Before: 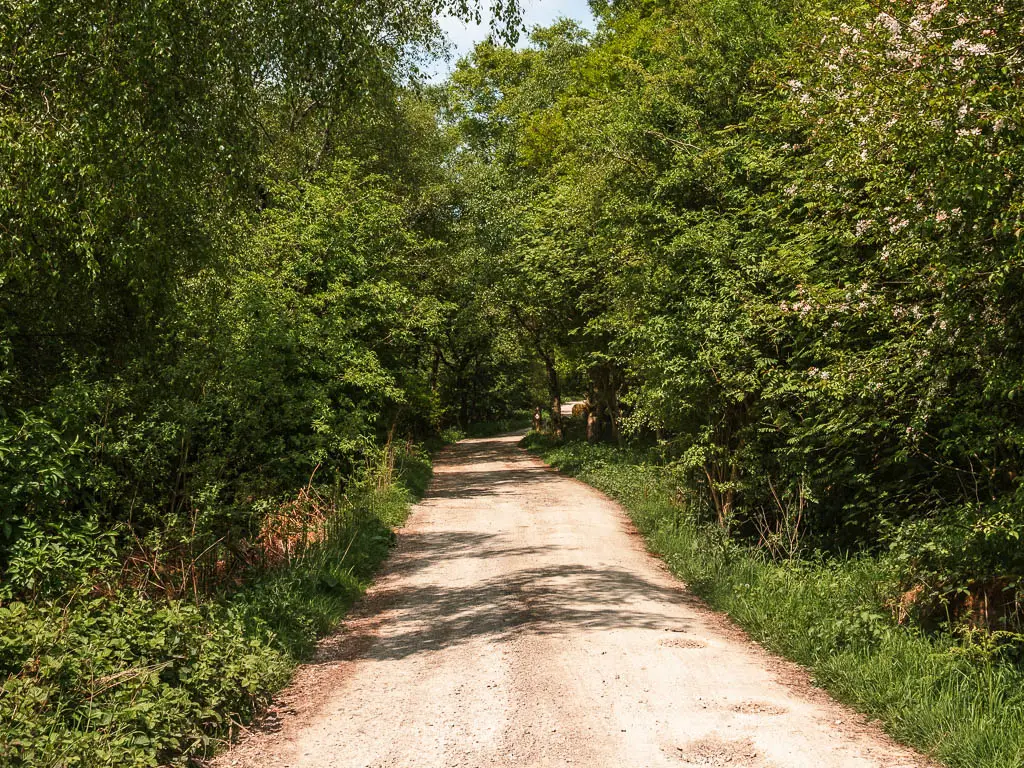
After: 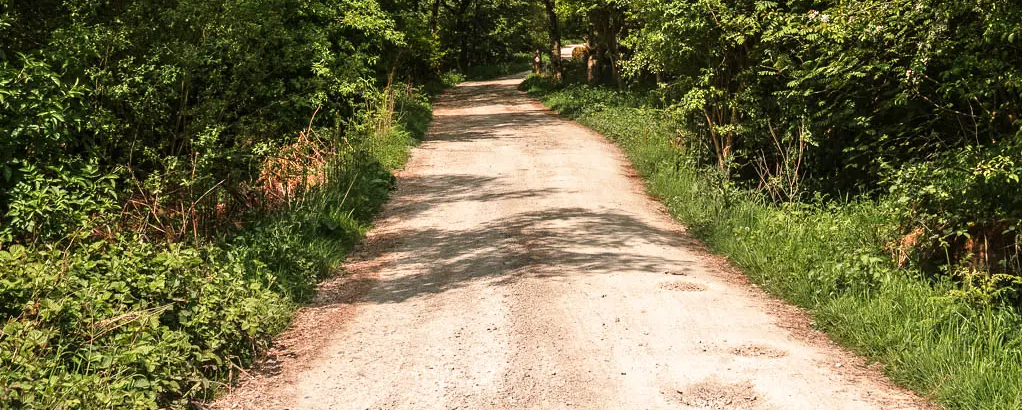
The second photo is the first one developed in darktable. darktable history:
crop and rotate: top 46.52%, right 0.099%
tone equalizer: -8 EV 0.003 EV, -7 EV -0.021 EV, -6 EV 0.031 EV, -5 EV 0.055 EV, -4 EV 0.294 EV, -3 EV 0.659 EV, -2 EV 0.559 EV, -1 EV 0.2 EV, +0 EV 0.024 EV
